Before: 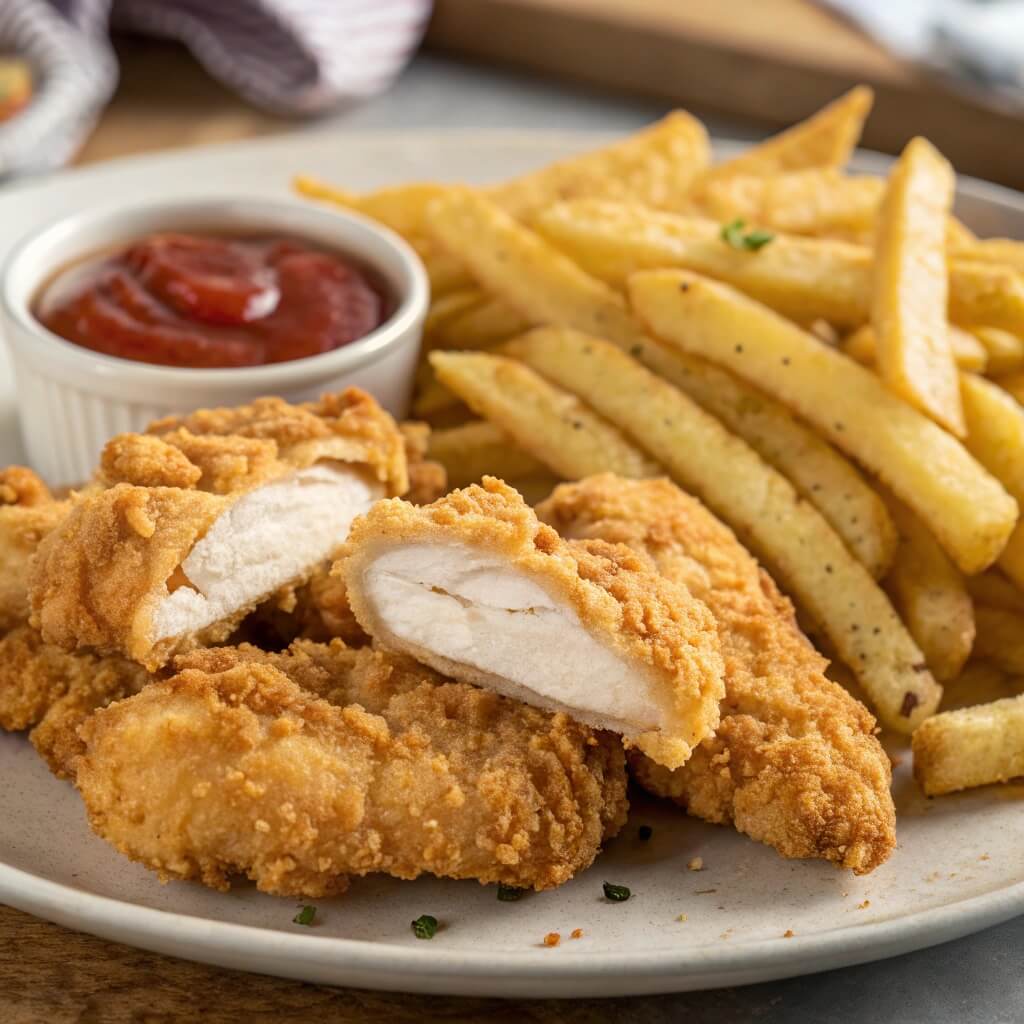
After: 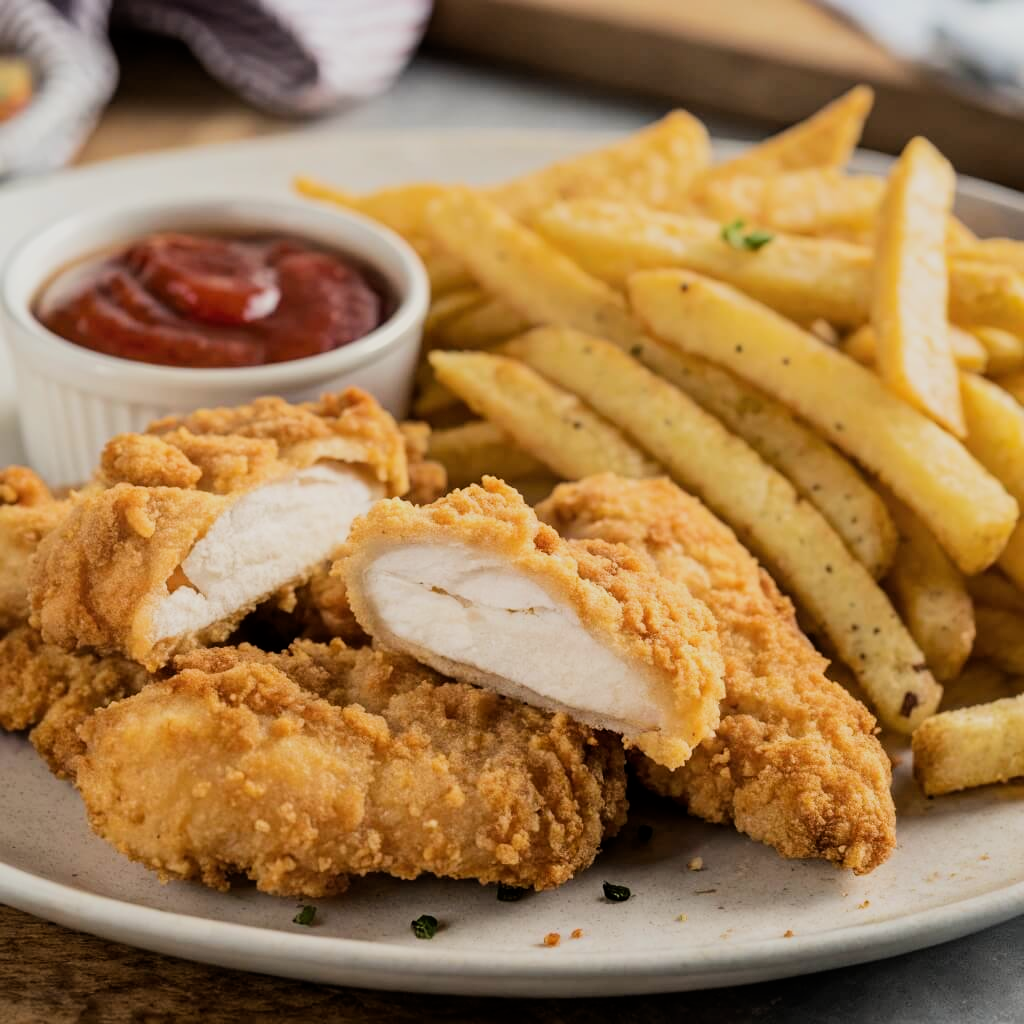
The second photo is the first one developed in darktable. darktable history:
filmic rgb: black relative exposure -7.65 EV, white relative exposure 4.56 EV, hardness 3.61, contrast 1.251
